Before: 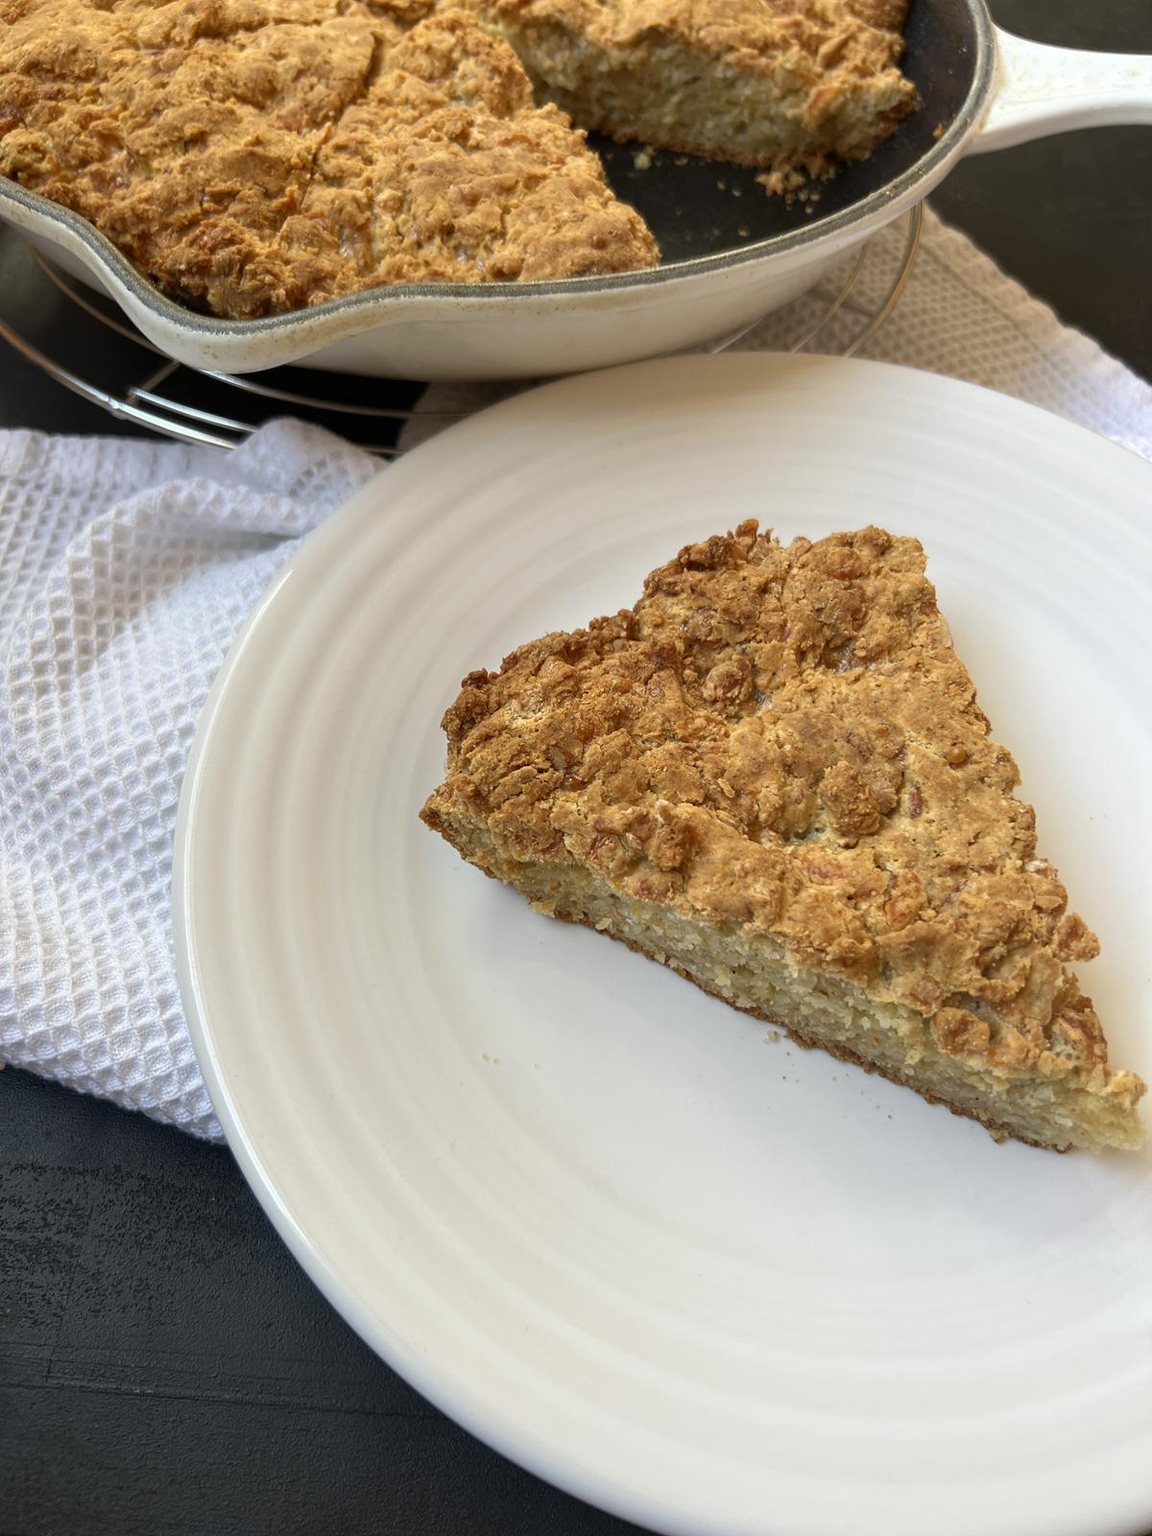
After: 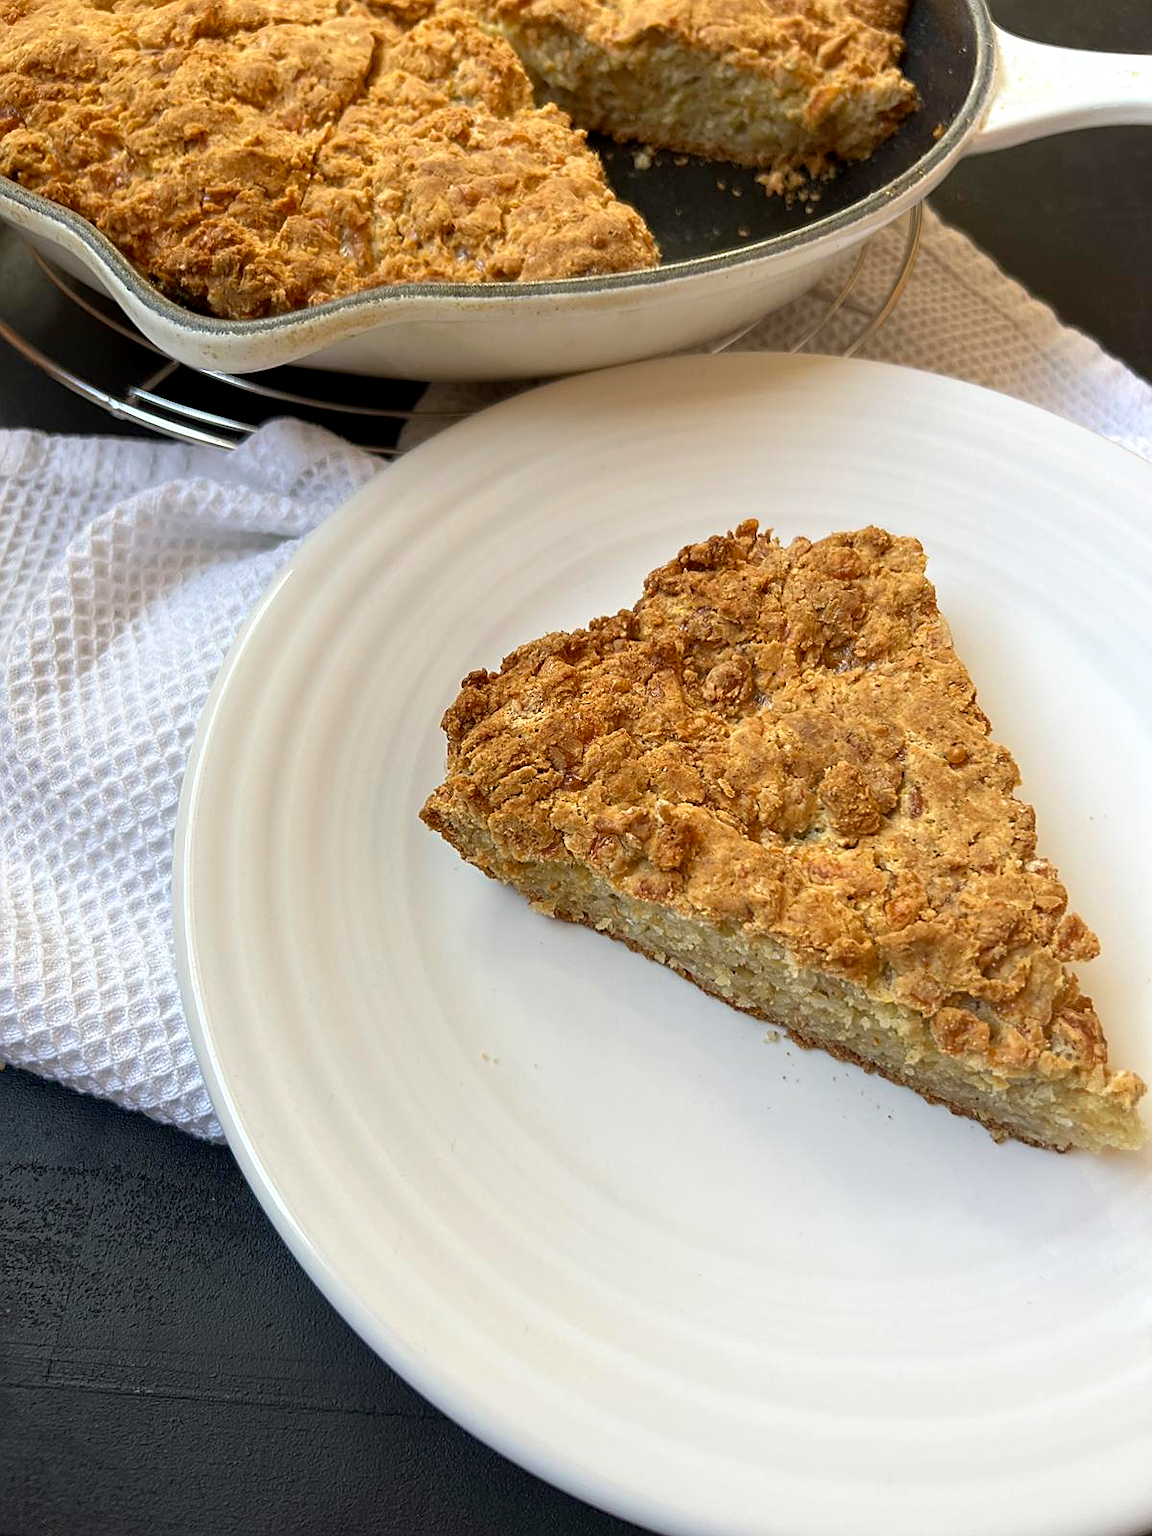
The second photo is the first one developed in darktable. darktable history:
sharpen: on, module defaults
exposure: black level correction 0.002, exposure 0.146 EV, compensate highlight preservation false
